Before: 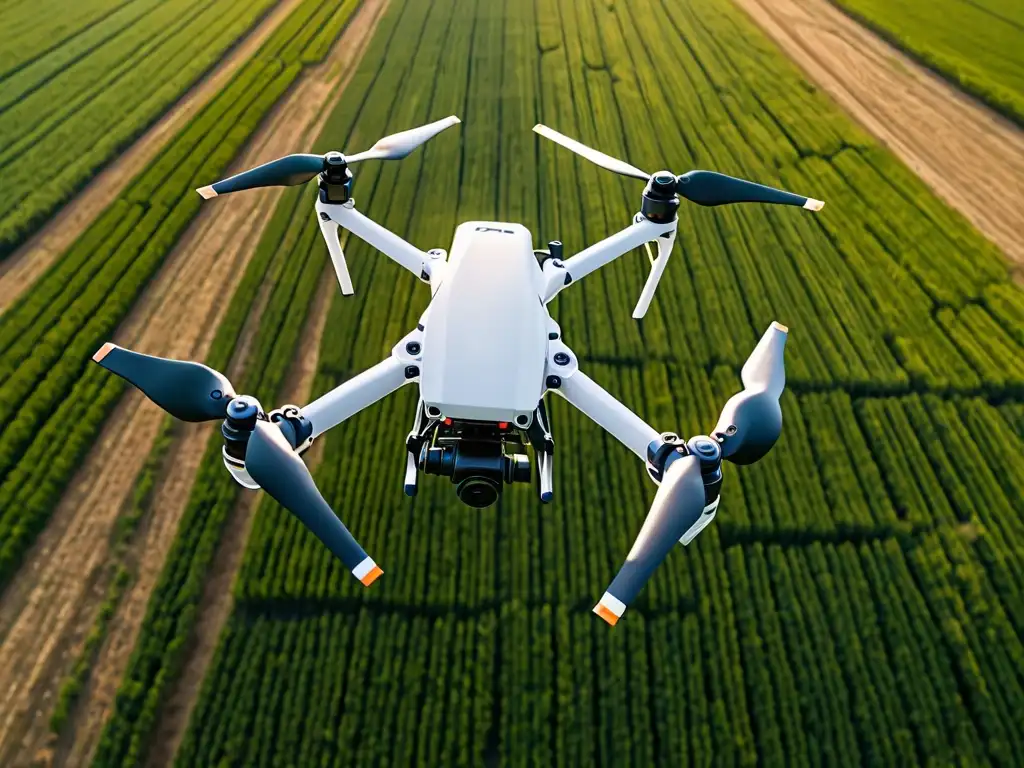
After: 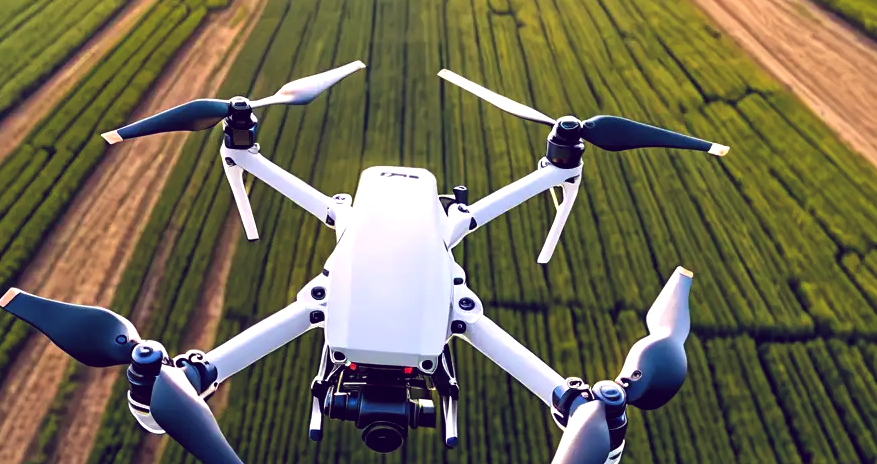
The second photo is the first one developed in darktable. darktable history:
crop and rotate: left 9.345%, top 7.22%, right 4.982%, bottom 32.331%
color balance: lift [1.001, 0.997, 0.99, 1.01], gamma [1.007, 1, 0.975, 1.025], gain [1, 1.065, 1.052, 0.935], contrast 13.25%
white balance: red 1.004, blue 1.096
